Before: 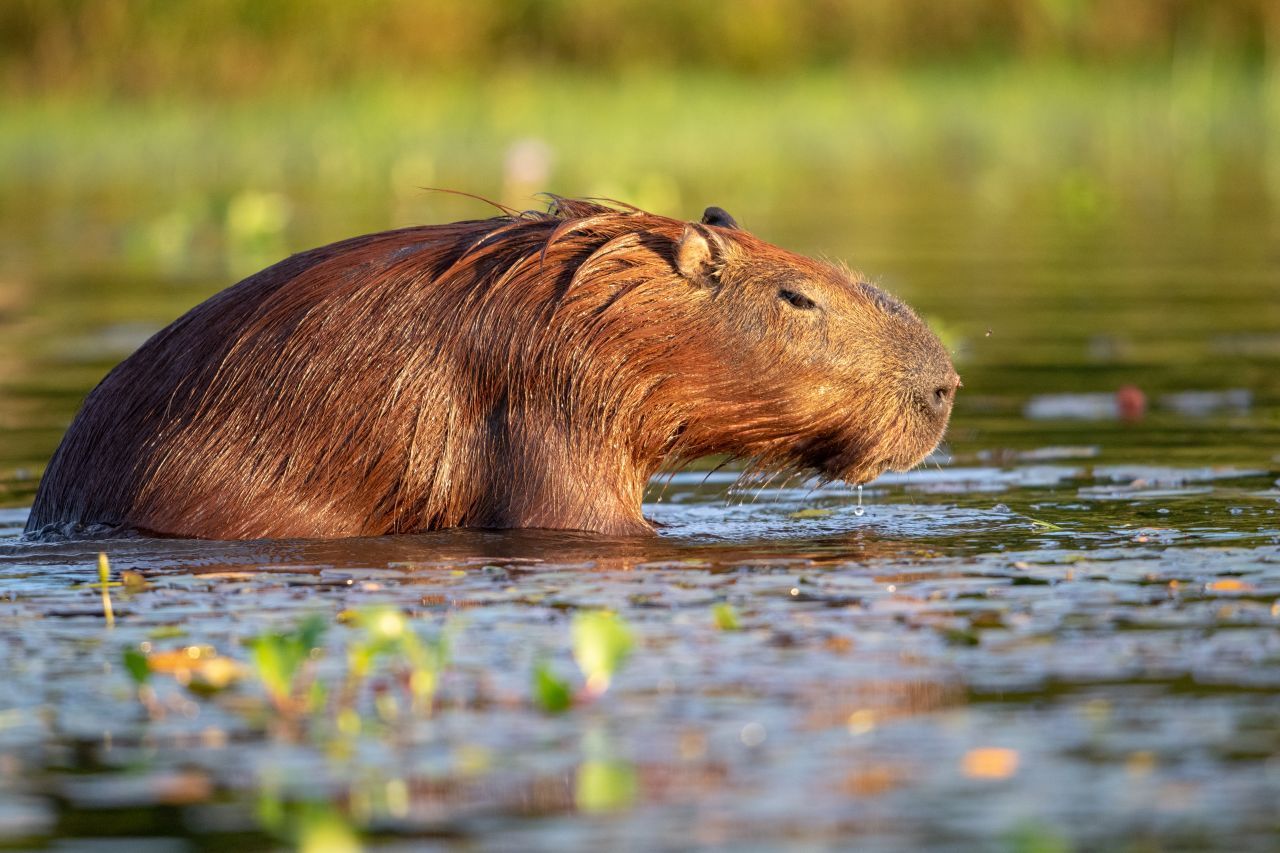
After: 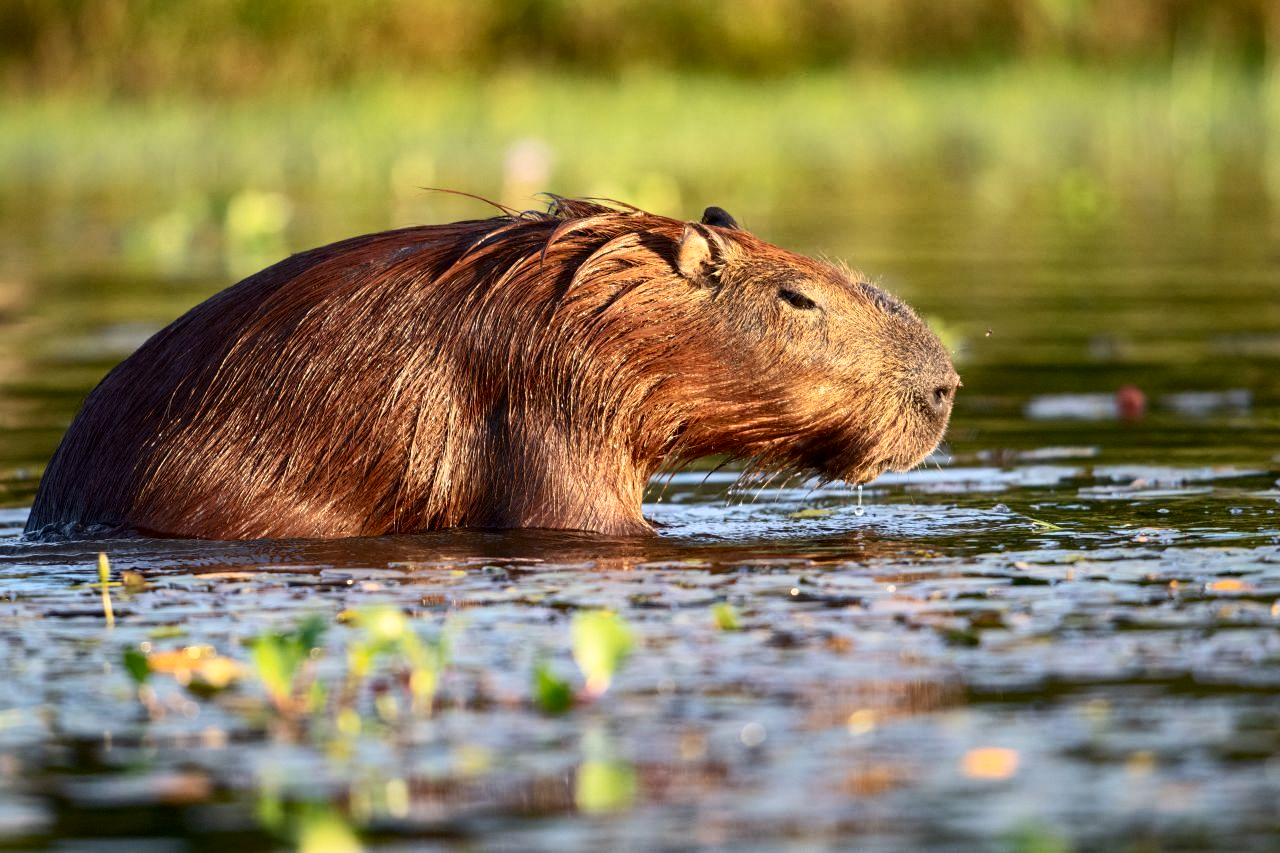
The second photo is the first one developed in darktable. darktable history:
contrast brightness saturation: contrast 0.281
shadows and highlights: shadows 20.74, highlights -82.71, soften with gaussian
